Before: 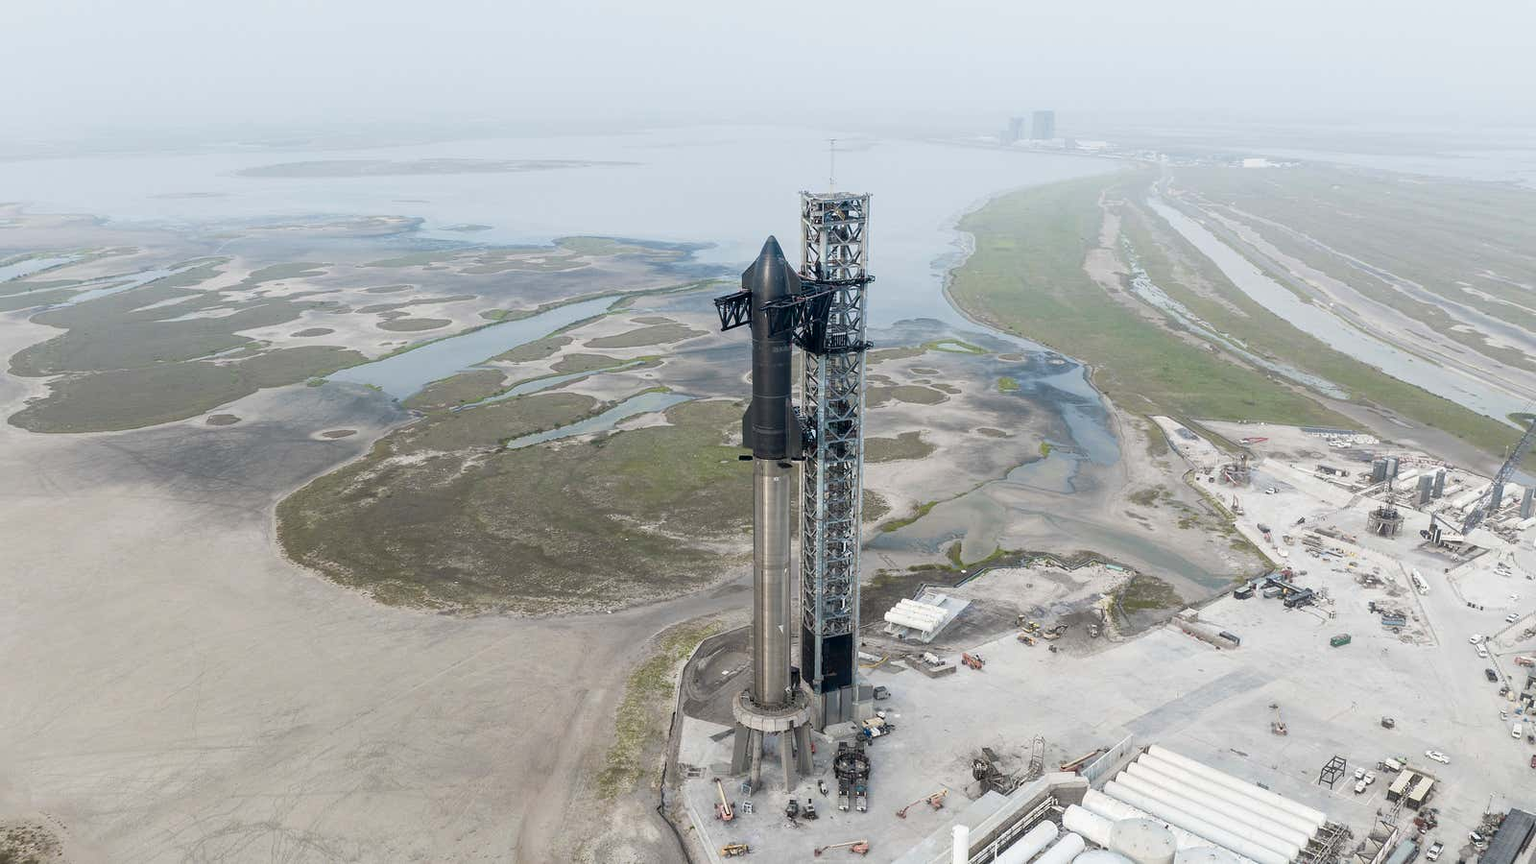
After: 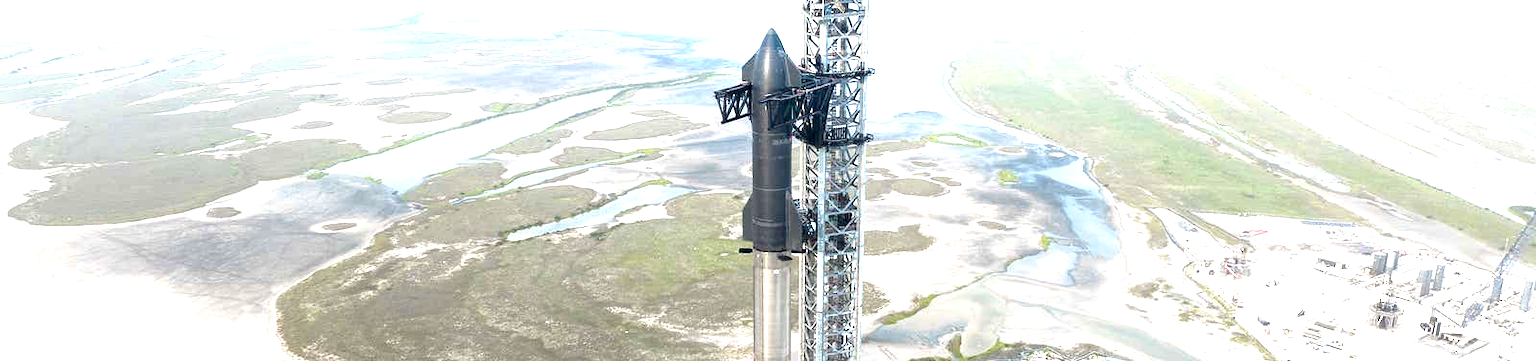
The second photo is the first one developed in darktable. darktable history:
exposure: exposure 1.495 EV, compensate highlight preservation false
color calibration: gray › normalize channels true, illuminant same as pipeline (D50), adaptation none (bypass), x 0.333, y 0.335, temperature 5006.95 K, gamut compression 0
crop and rotate: top 24.071%, bottom 33.99%
